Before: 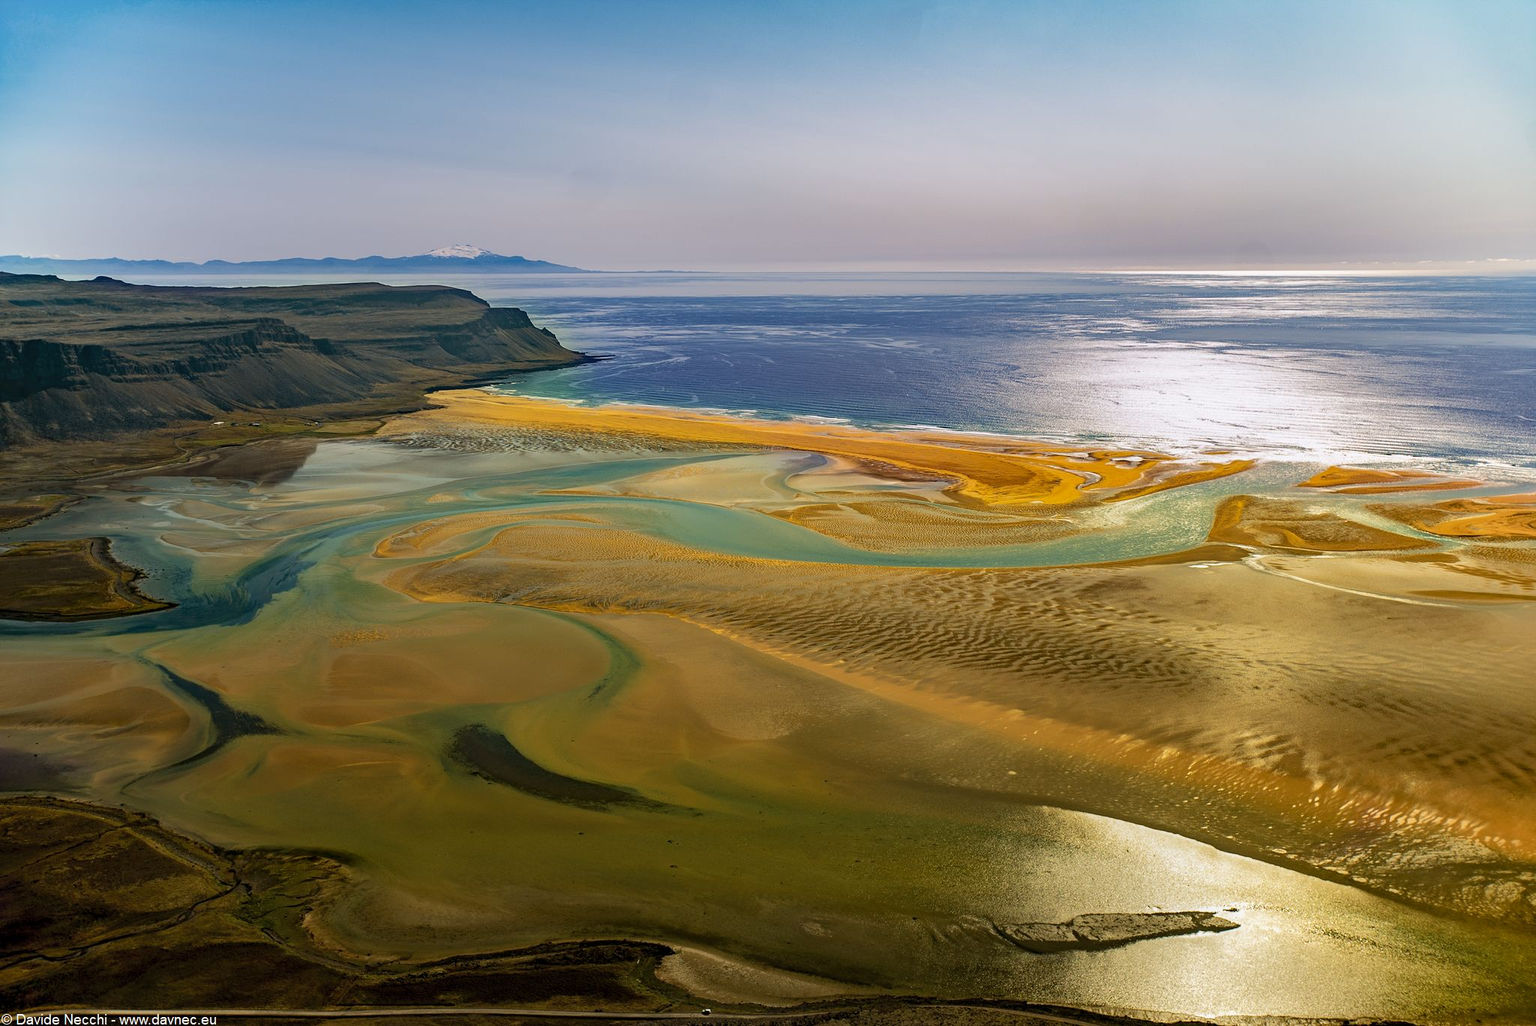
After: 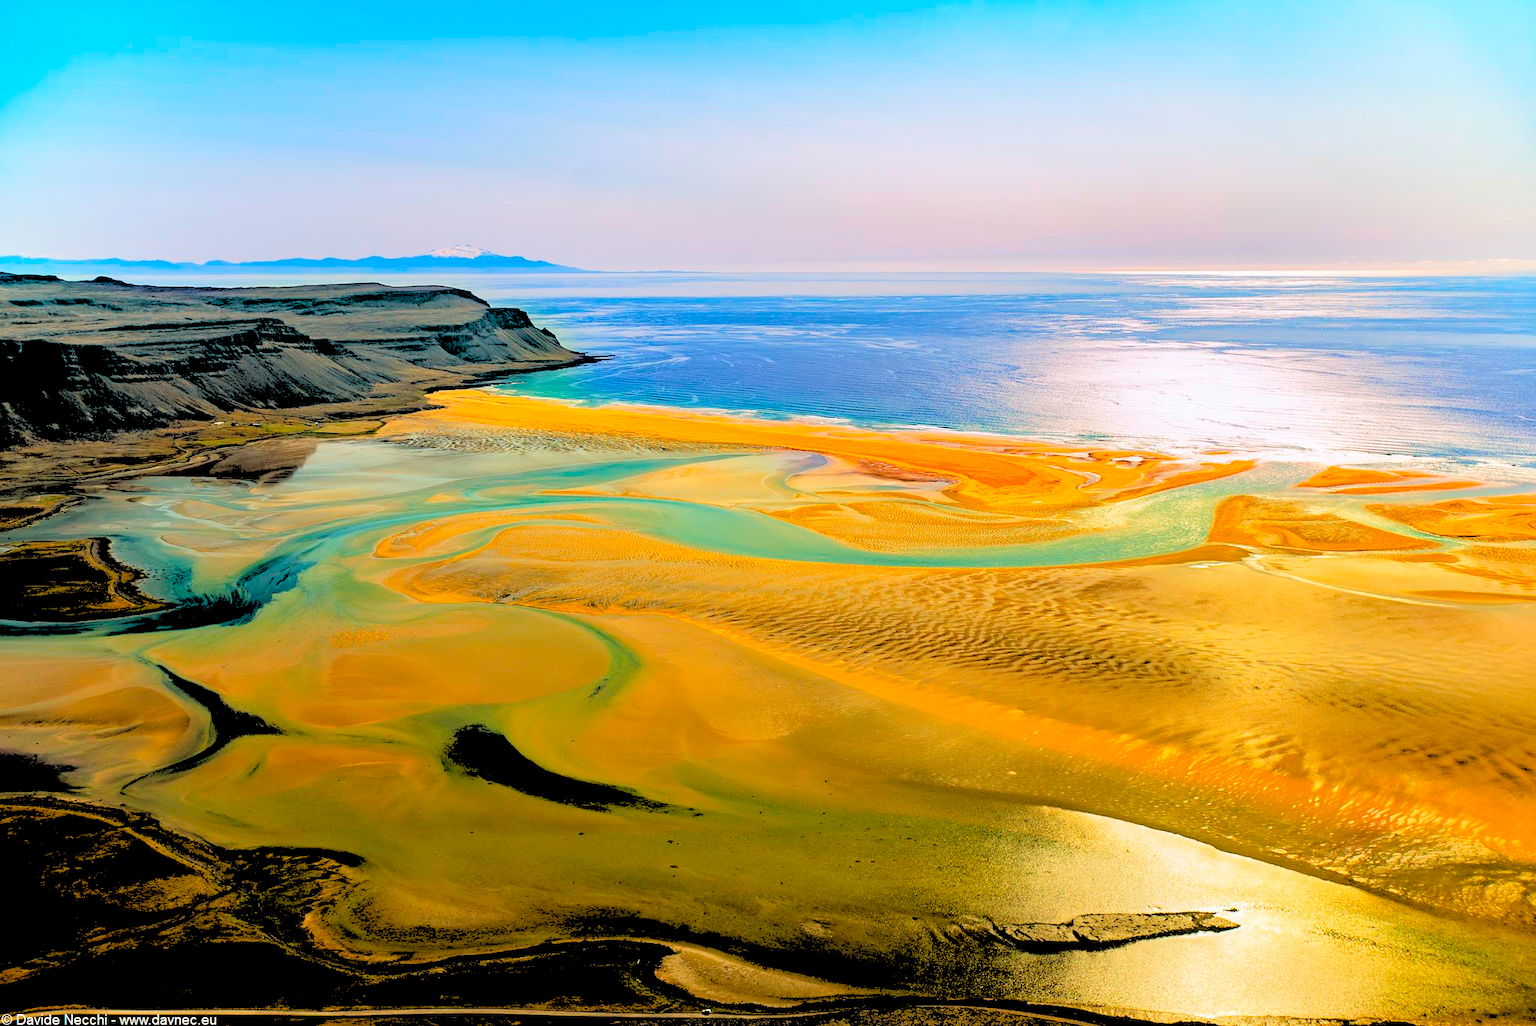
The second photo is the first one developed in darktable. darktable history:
contrast brightness saturation: contrast 0.07, brightness 0.18, saturation 0.4
rgb levels: levels [[0.027, 0.429, 0.996], [0, 0.5, 1], [0, 0.5, 1]]
